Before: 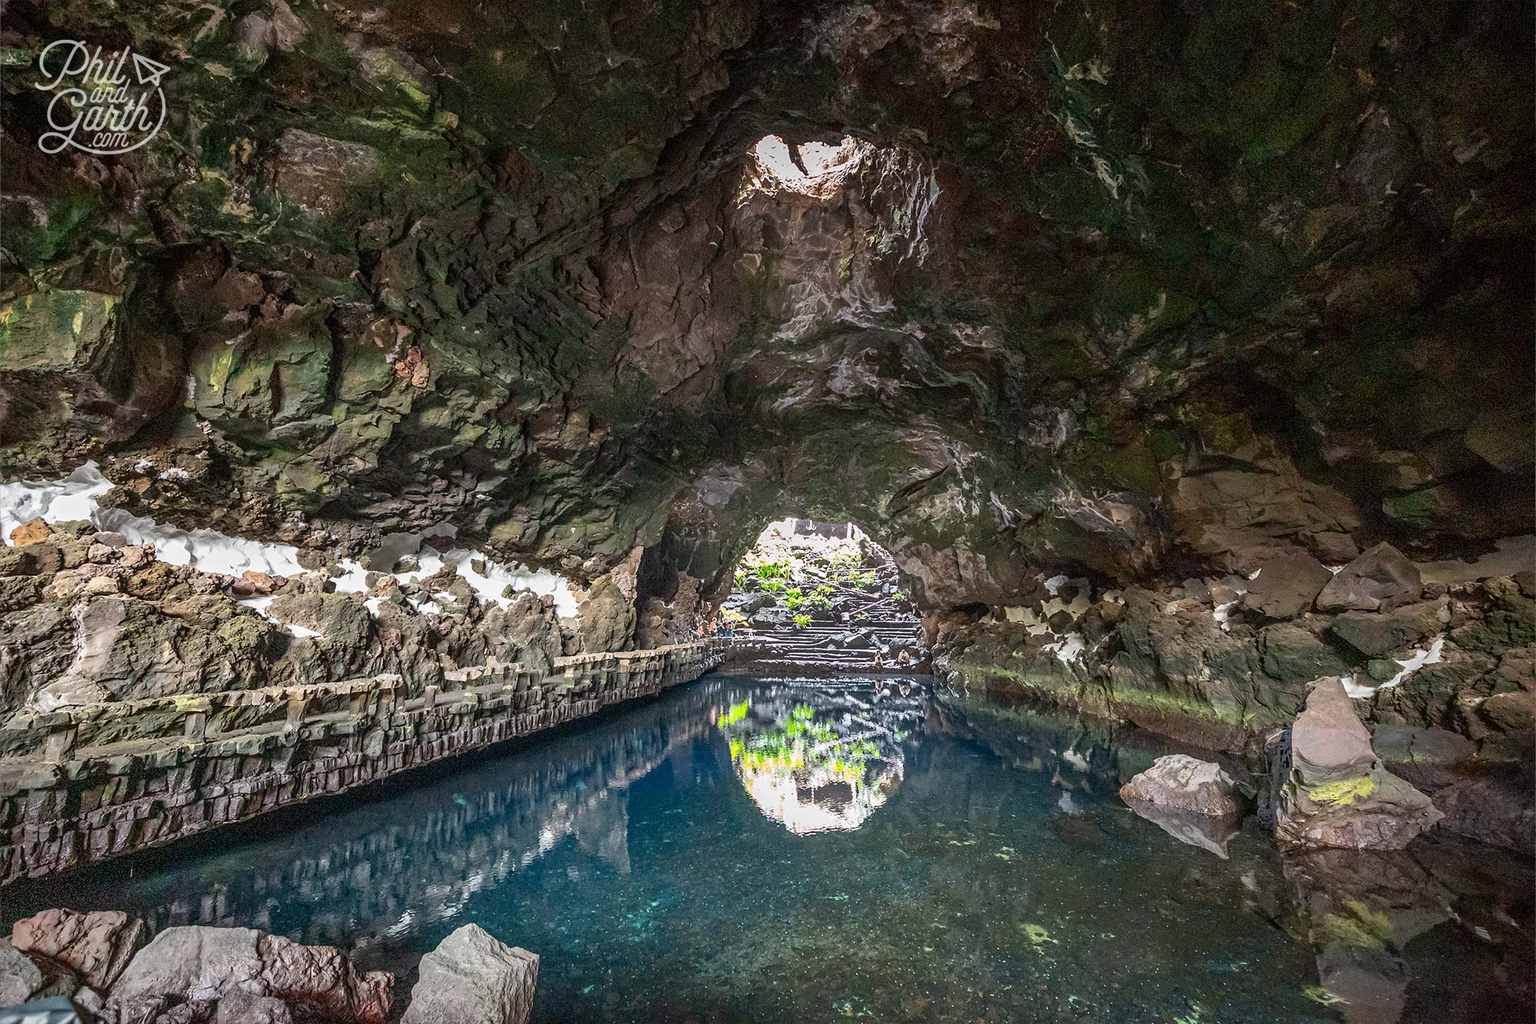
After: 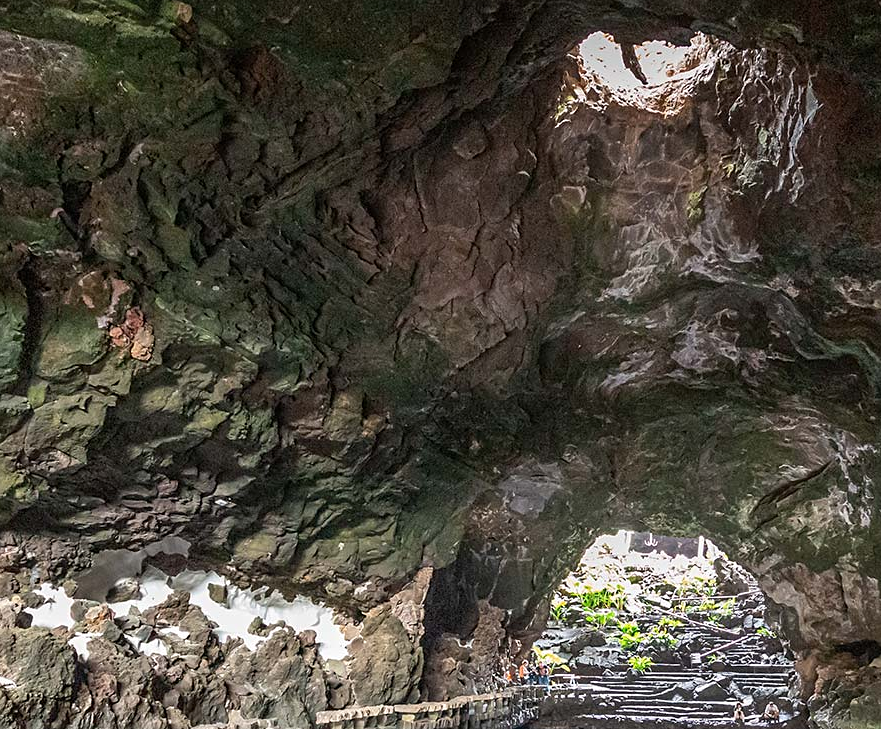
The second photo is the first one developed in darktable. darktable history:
crop: left 20.284%, top 10.876%, right 35.659%, bottom 34.373%
sharpen: amount 0.218
